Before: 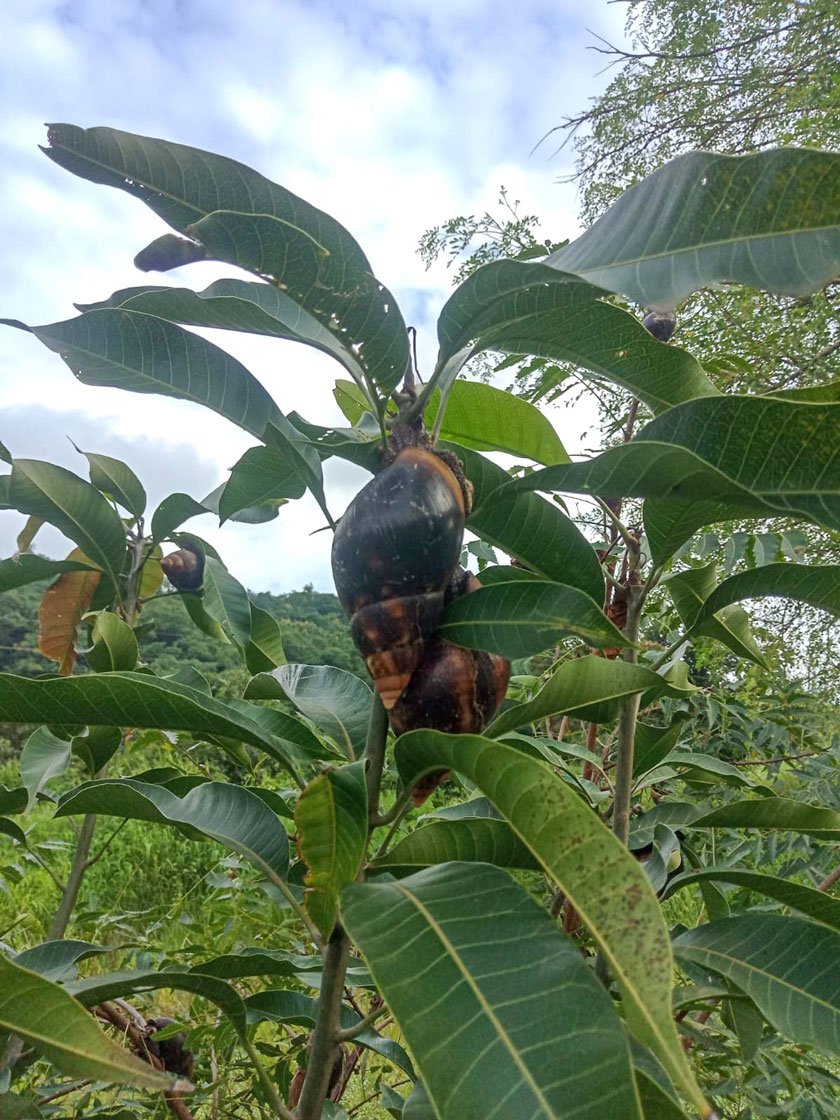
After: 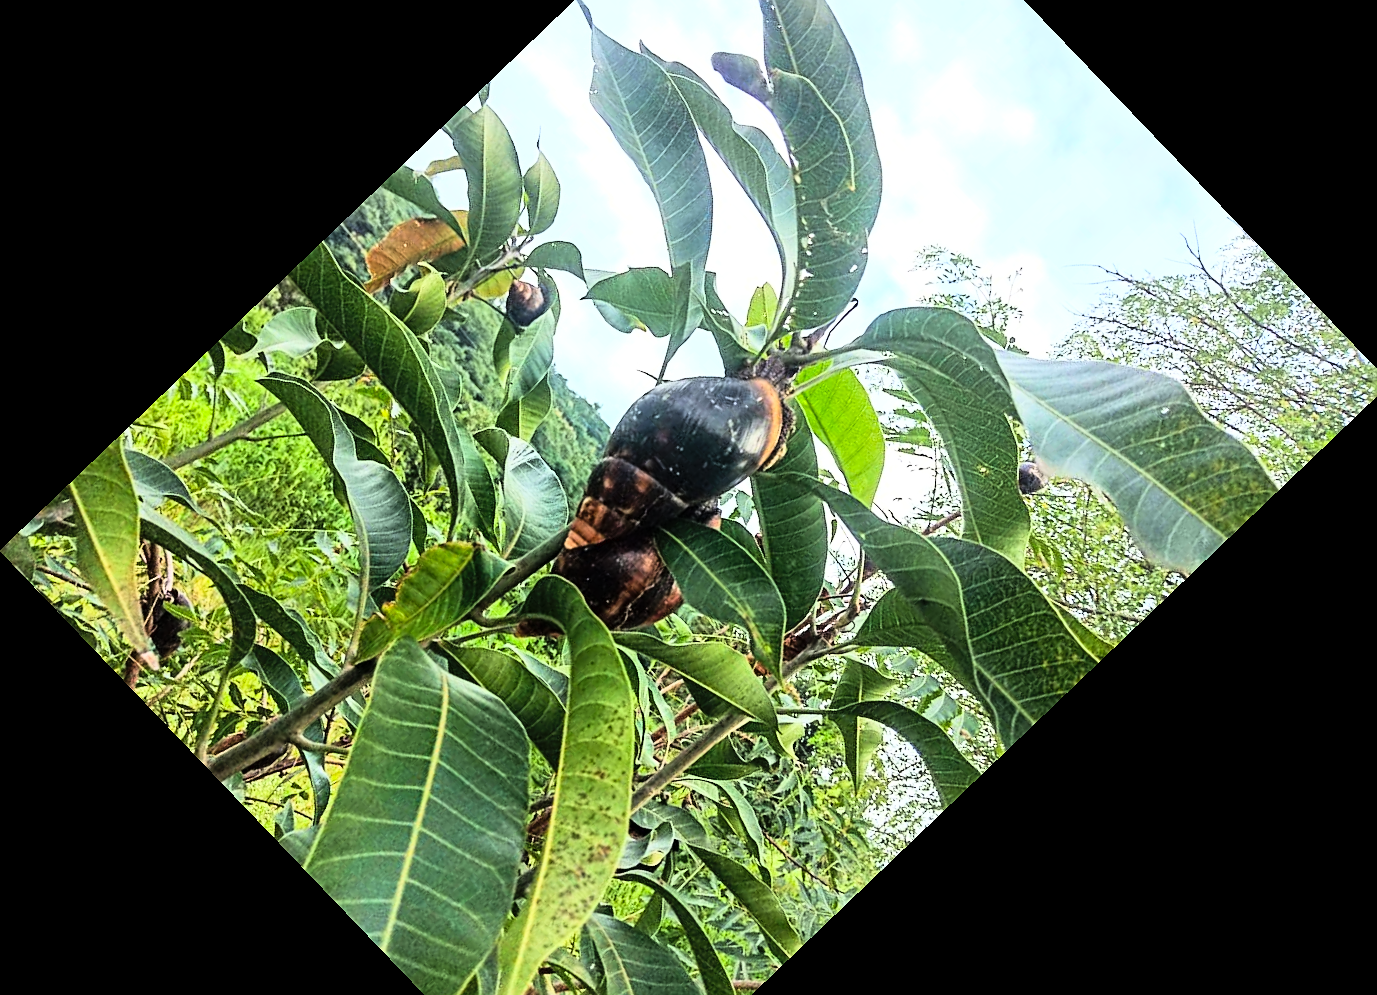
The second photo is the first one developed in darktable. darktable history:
crop and rotate: angle -46.26°, top 16.234%, right 0.912%, bottom 11.704%
contrast brightness saturation: brightness 0.09, saturation 0.19
sharpen: on, module defaults
rgb curve: curves: ch0 [(0, 0) (0.21, 0.15) (0.24, 0.21) (0.5, 0.75) (0.75, 0.96) (0.89, 0.99) (1, 1)]; ch1 [(0, 0.02) (0.21, 0.13) (0.25, 0.2) (0.5, 0.67) (0.75, 0.9) (0.89, 0.97) (1, 1)]; ch2 [(0, 0.02) (0.21, 0.13) (0.25, 0.2) (0.5, 0.67) (0.75, 0.9) (0.89, 0.97) (1, 1)], compensate middle gray true
